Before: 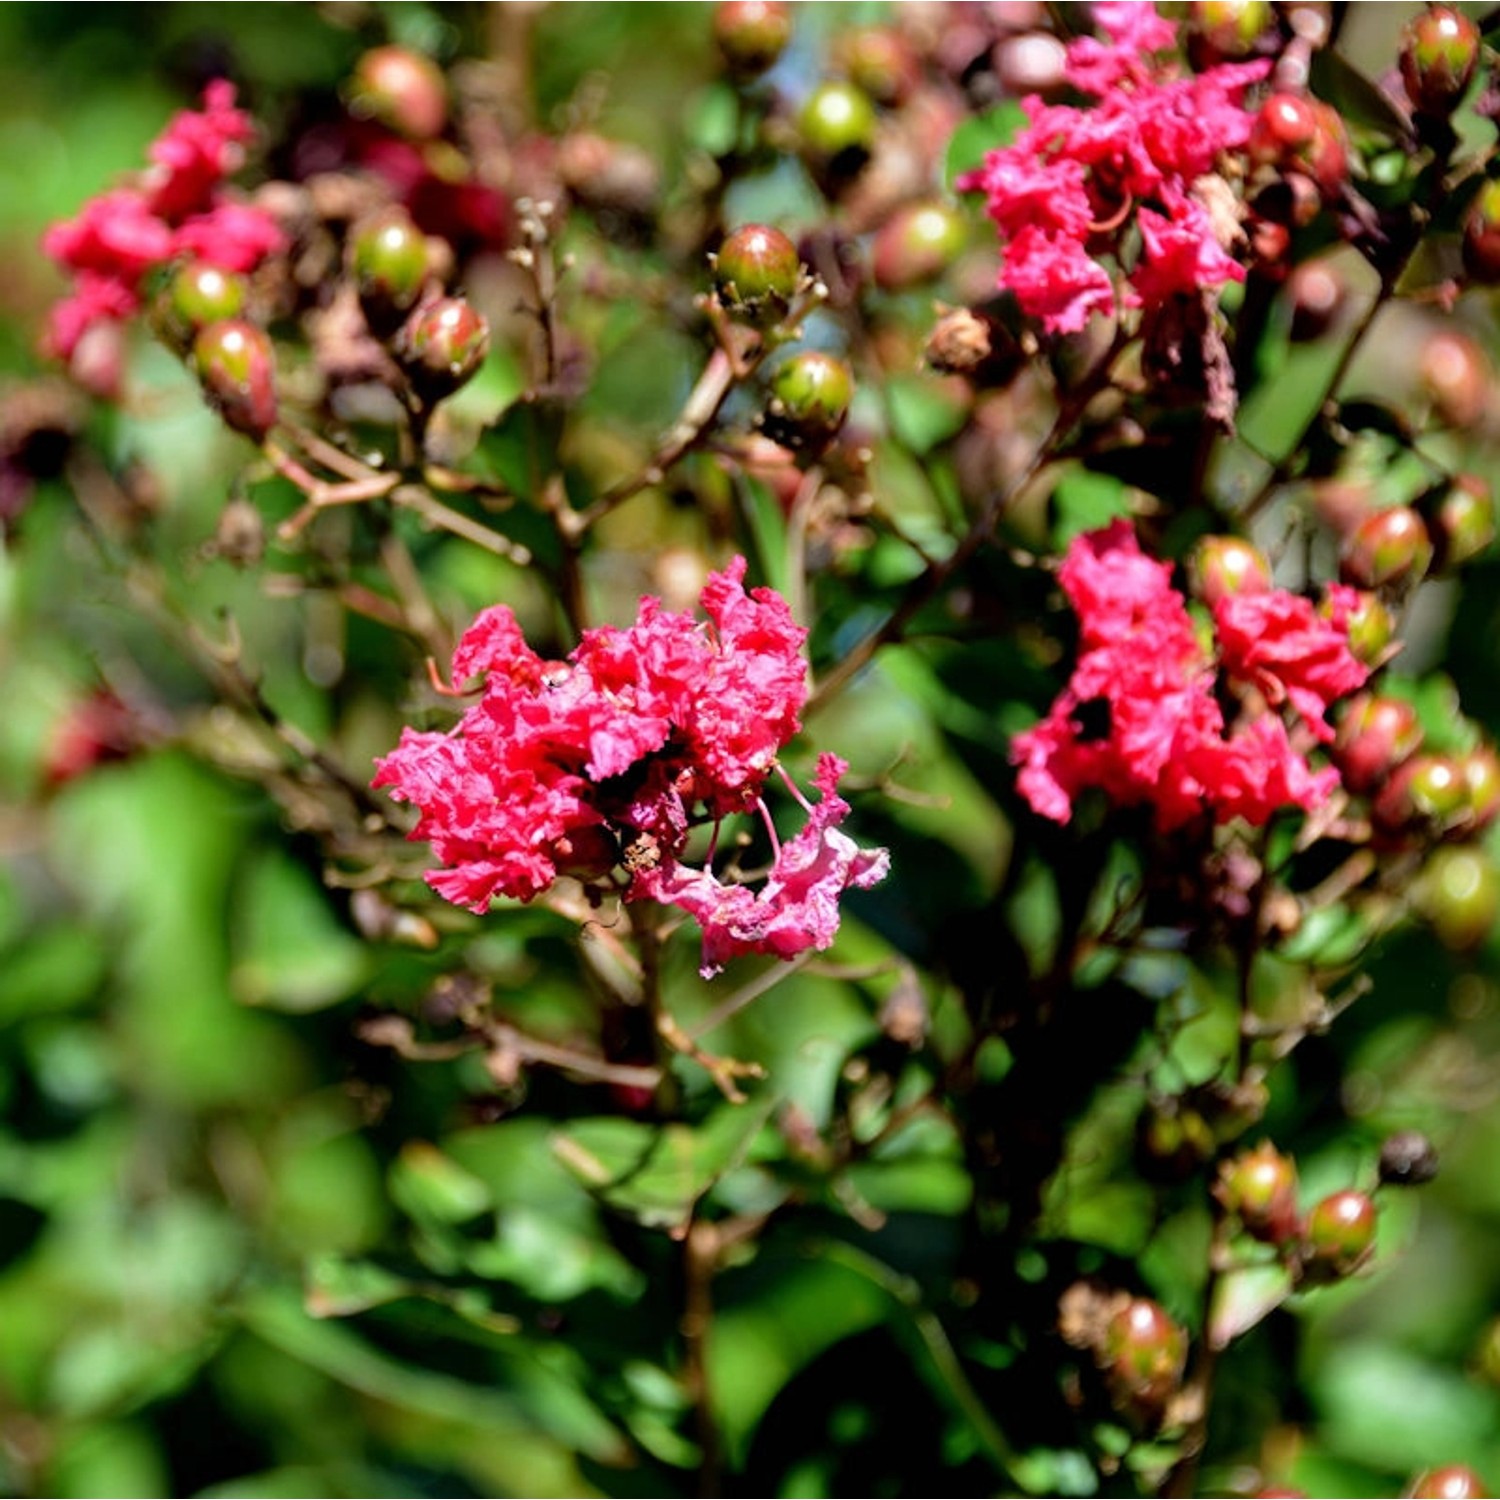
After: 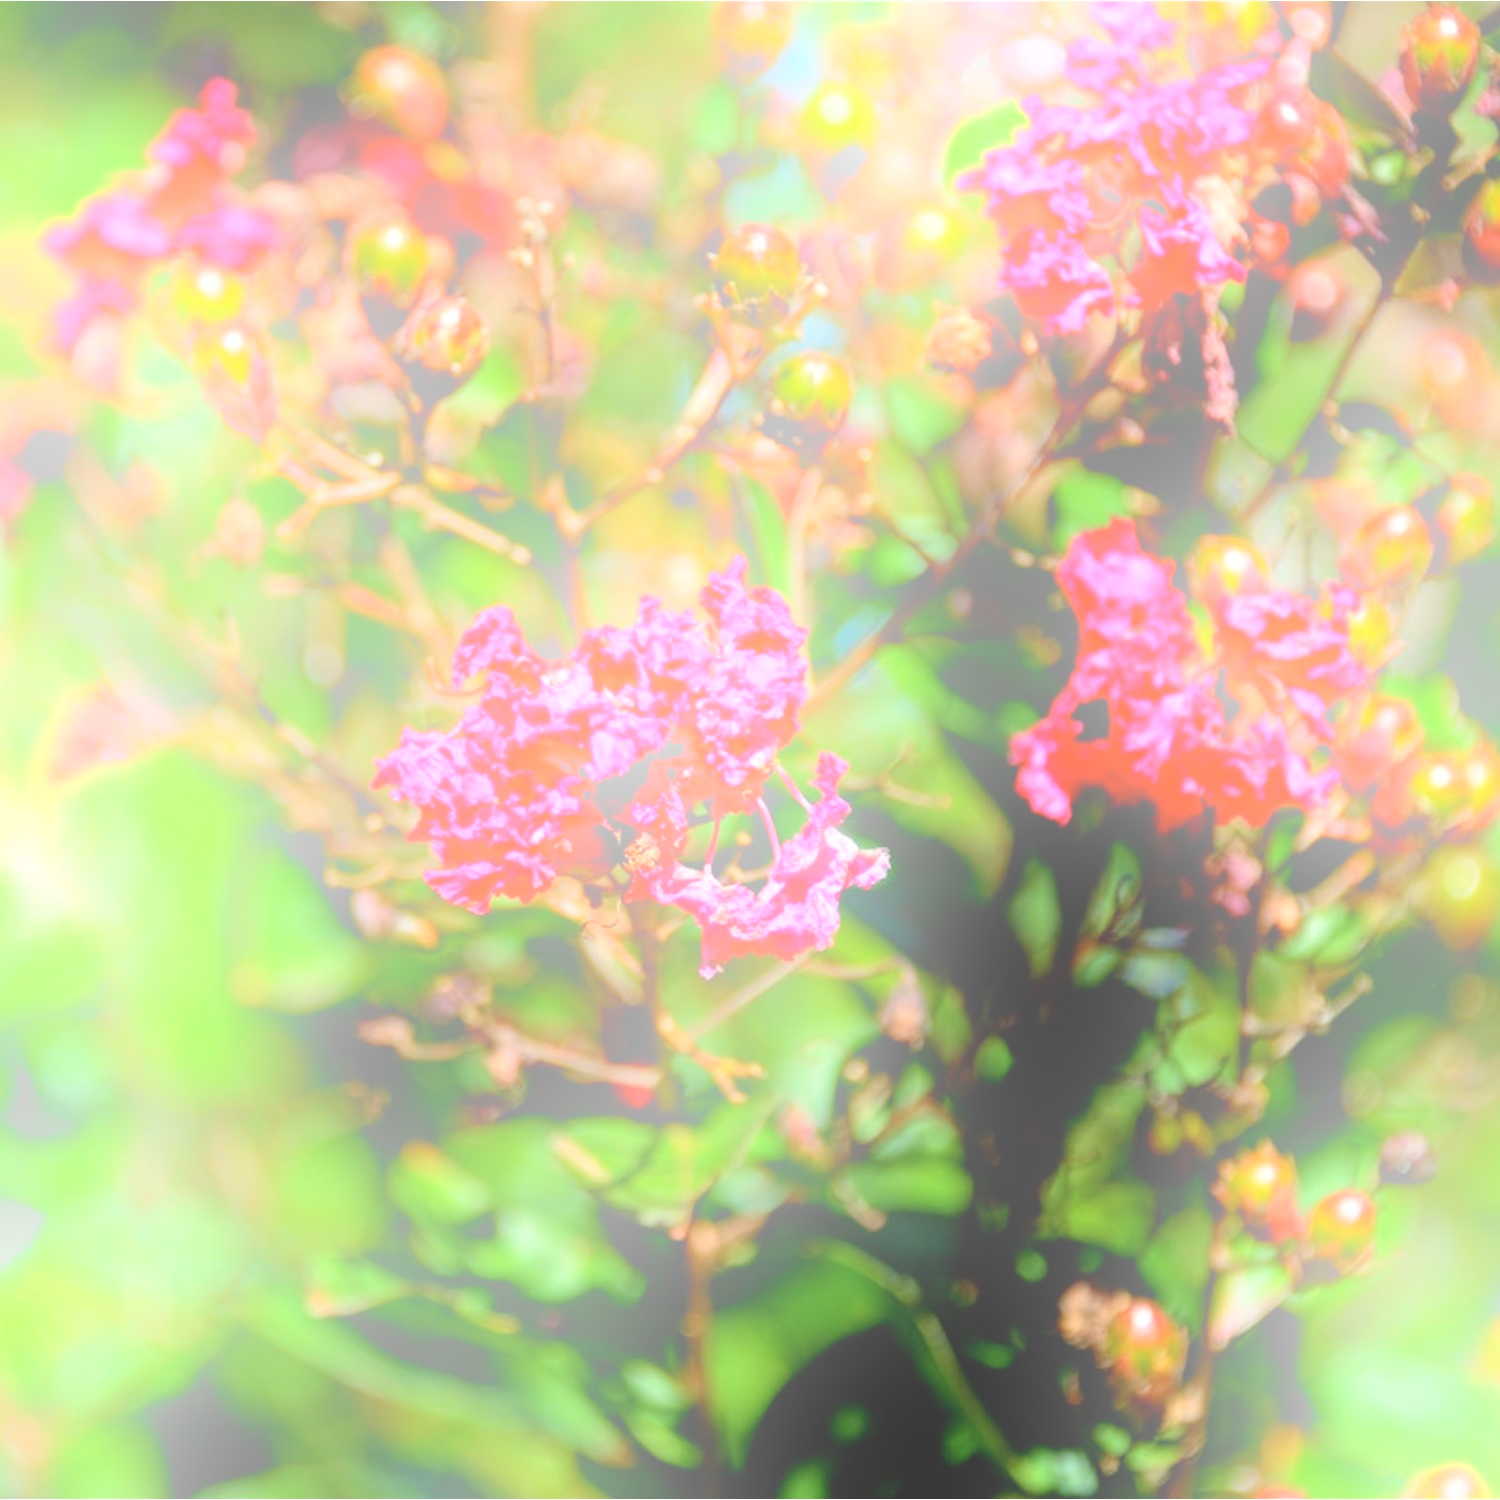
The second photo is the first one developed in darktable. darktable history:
local contrast: highlights 100%, shadows 100%, detail 120%, midtone range 0.2
white balance: red 1, blue 1
bloom: size 25%, threshold 5%, strength 90%
